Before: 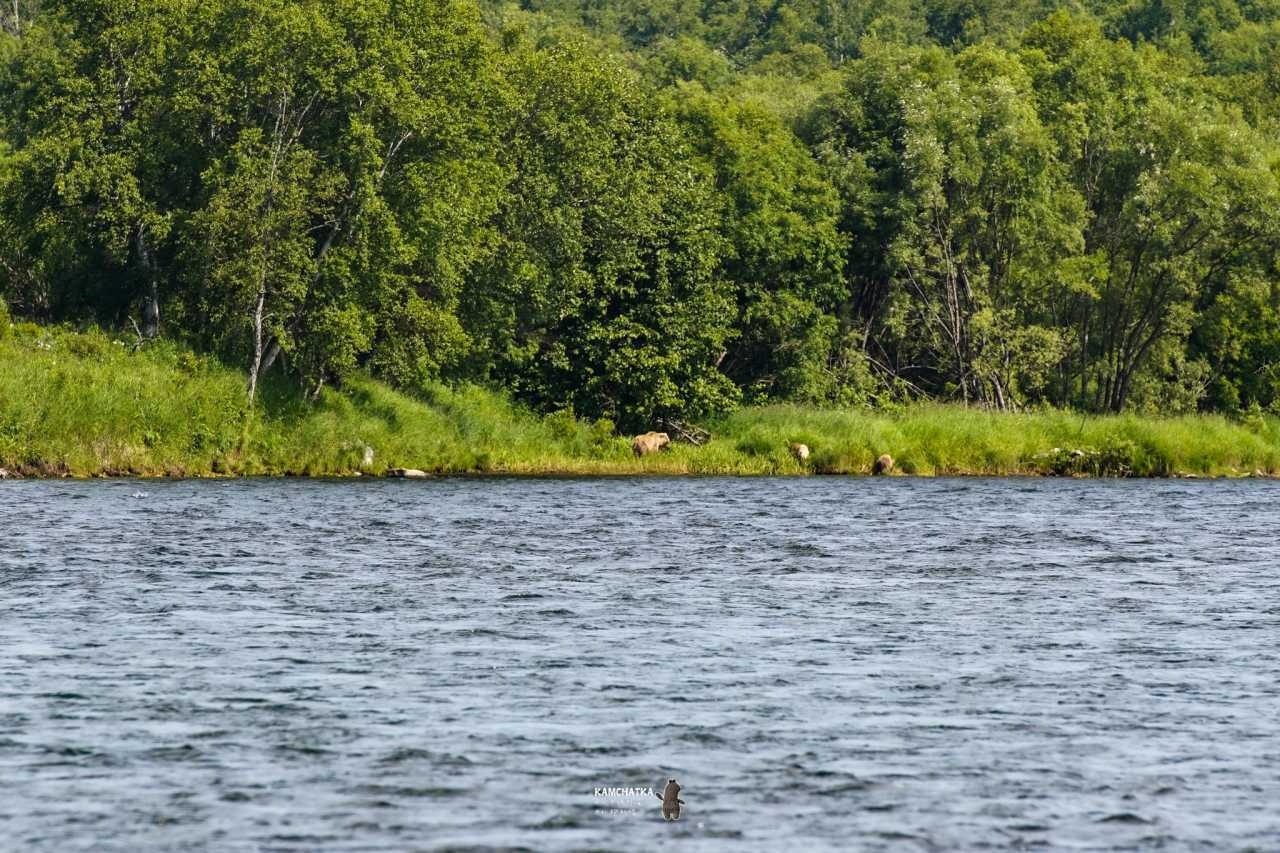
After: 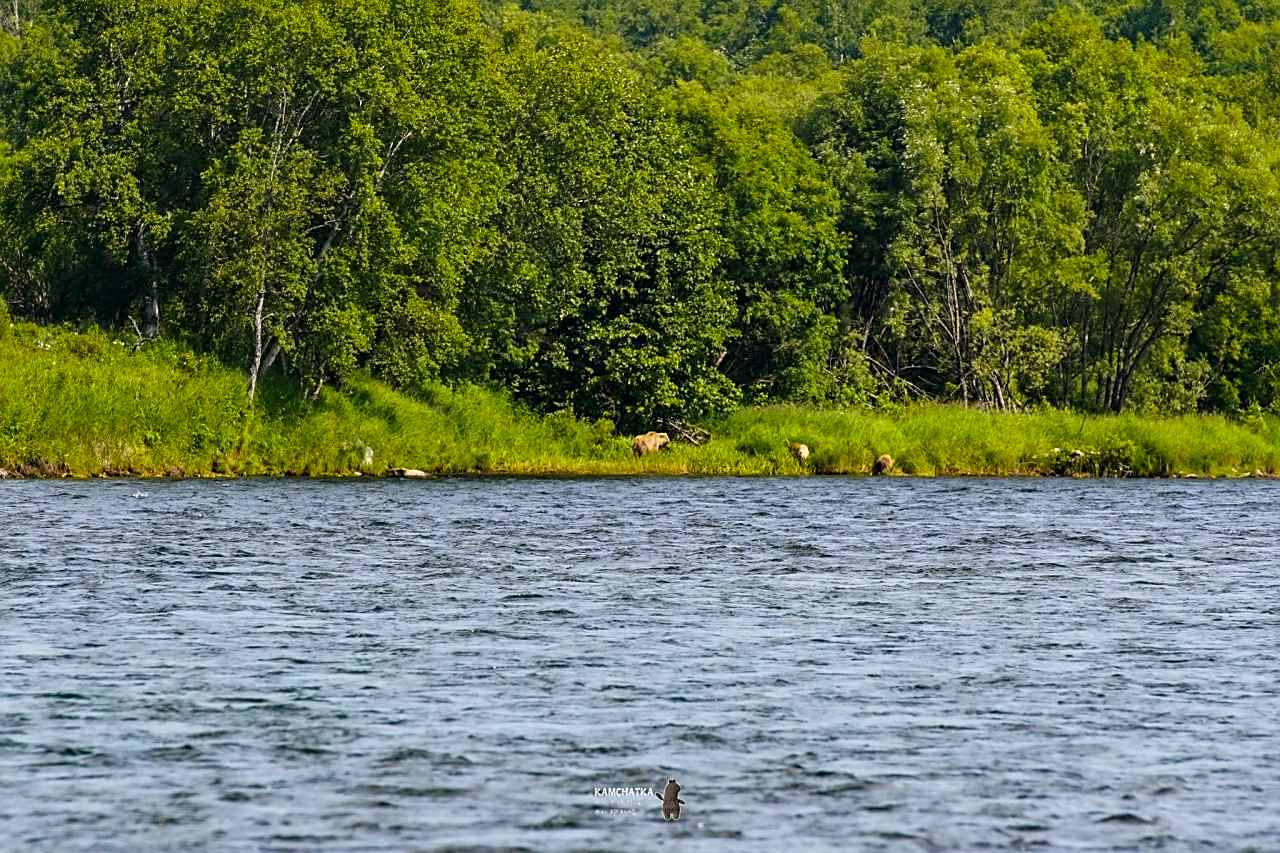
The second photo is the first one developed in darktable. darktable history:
color balance rgb: perceptual saturation grading › global saturation 20%, global vibrance 20%
sharpen: on, module defaults
exposure: black level correction 0.002, exposure -0.1 EV, compensate highlight preservation false
white balance: red 1, blue 1
